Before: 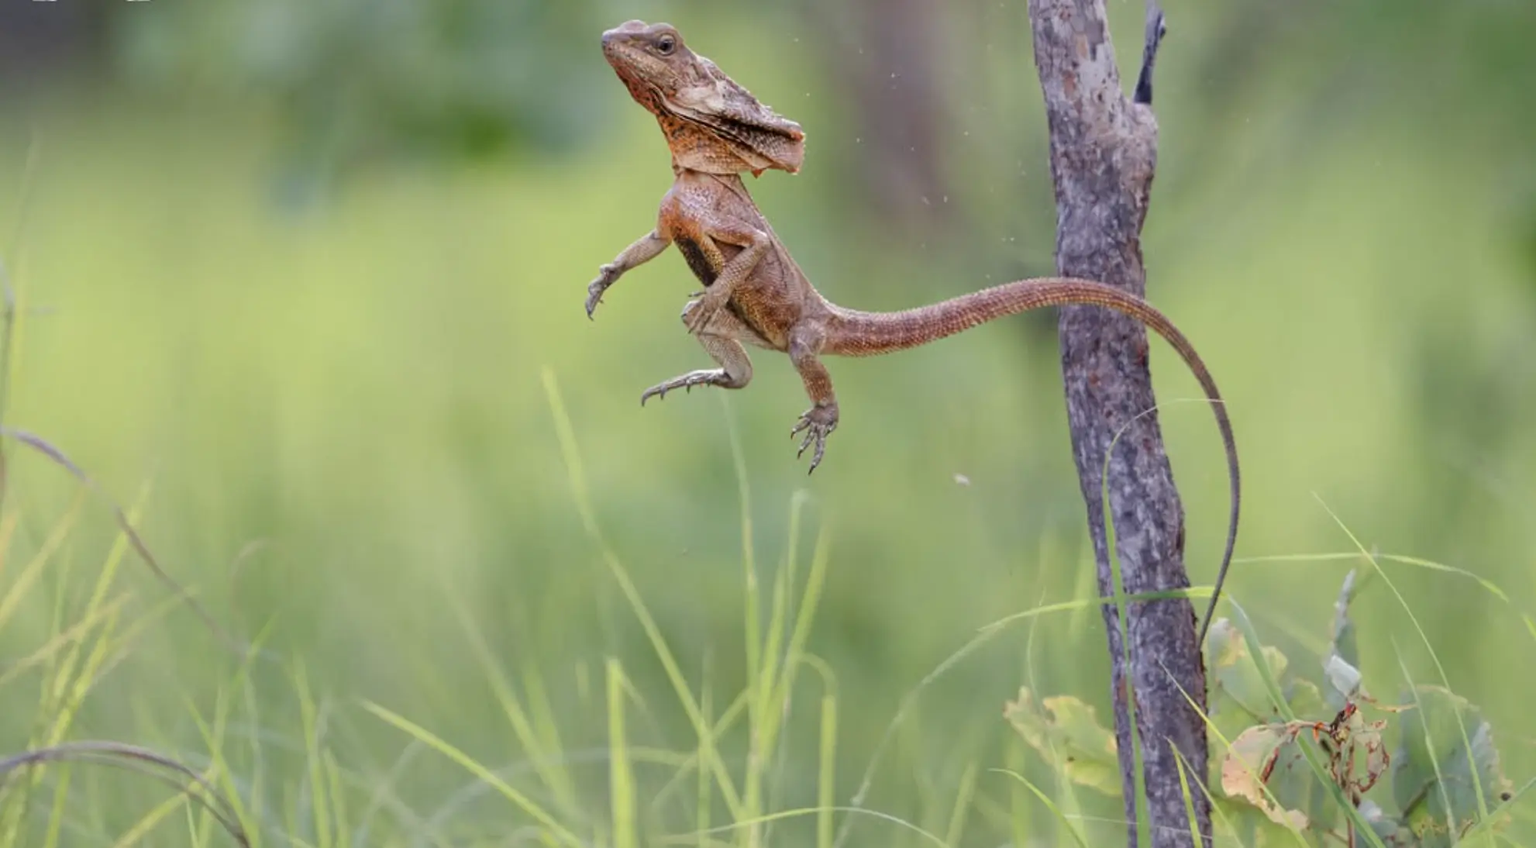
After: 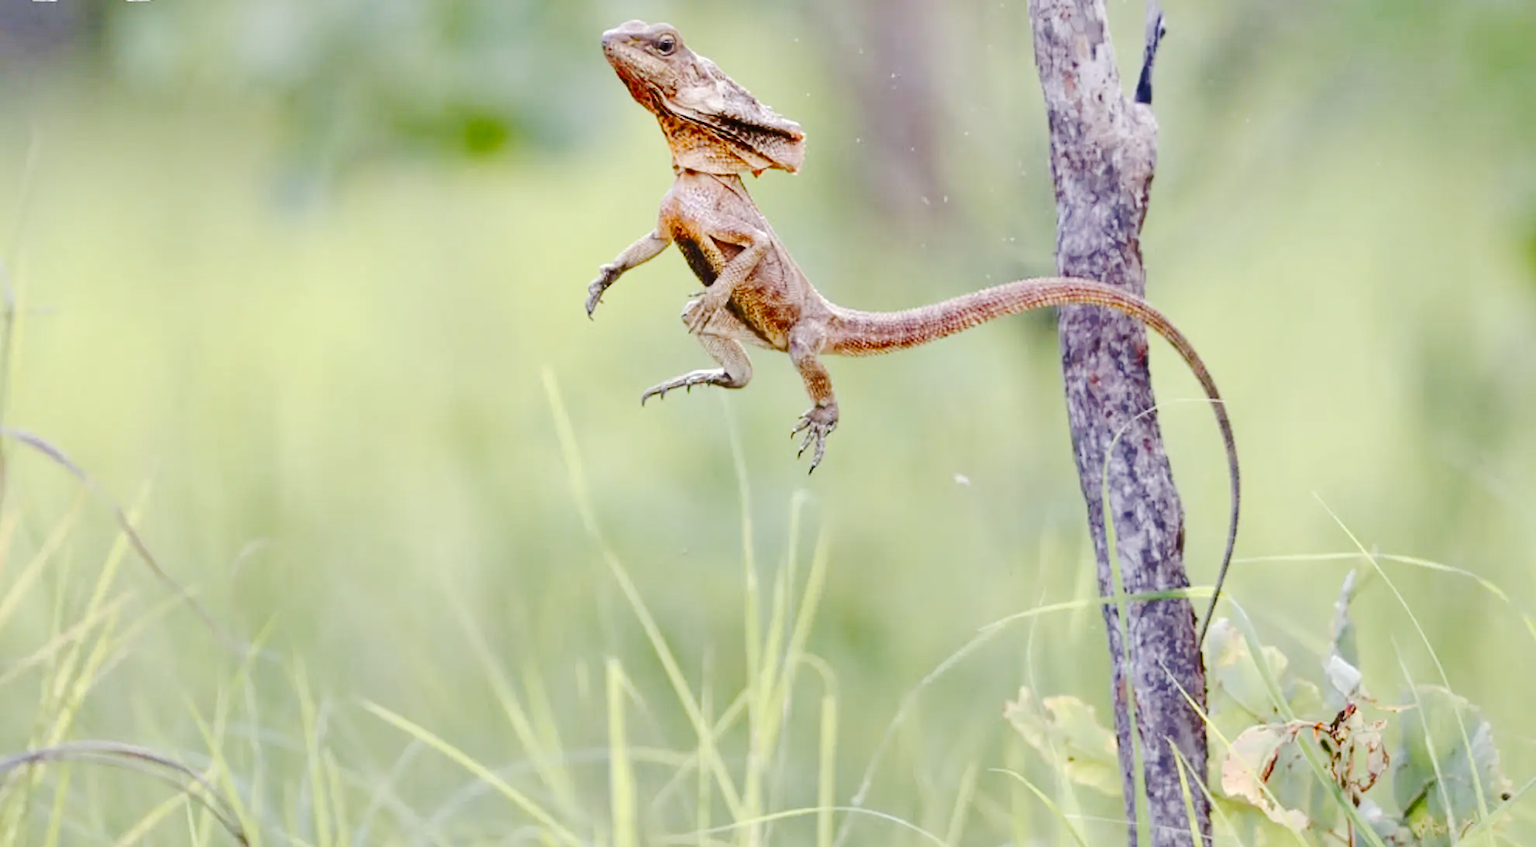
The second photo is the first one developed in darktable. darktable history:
tone curve: curves: ch0 [(0, 0.011) (0.104, 0.085) (0.236, 0.234) (0.398, 0.507) (0.472, 0.62) (0.641, 0.773) (0.835, 0.883) (1, 0.961)]; ch1 [(0, 0) (0.353, 0.344) (0.43, 0.401) (0.479, 0.476) (0.502, 0.504) (0.54, 0.542) (0.602, 0.613) (0.638, 0.668) (0.693, 0.727) (1, 1)]; ch2 [(0, 0) (0.34, 0.314) (0.434, 0.43) (0.5, 0.506) (0.528, 0.534) (0.55, 0.567) (0.595, 0.613) (0.644, 0.729) (1, 1)], preserve colors none
exposure: black level correction 0, exposure 0.695 EV, compensate highlight preservation false
shadows and highlights: shadows 6.87, soften with gaussian
